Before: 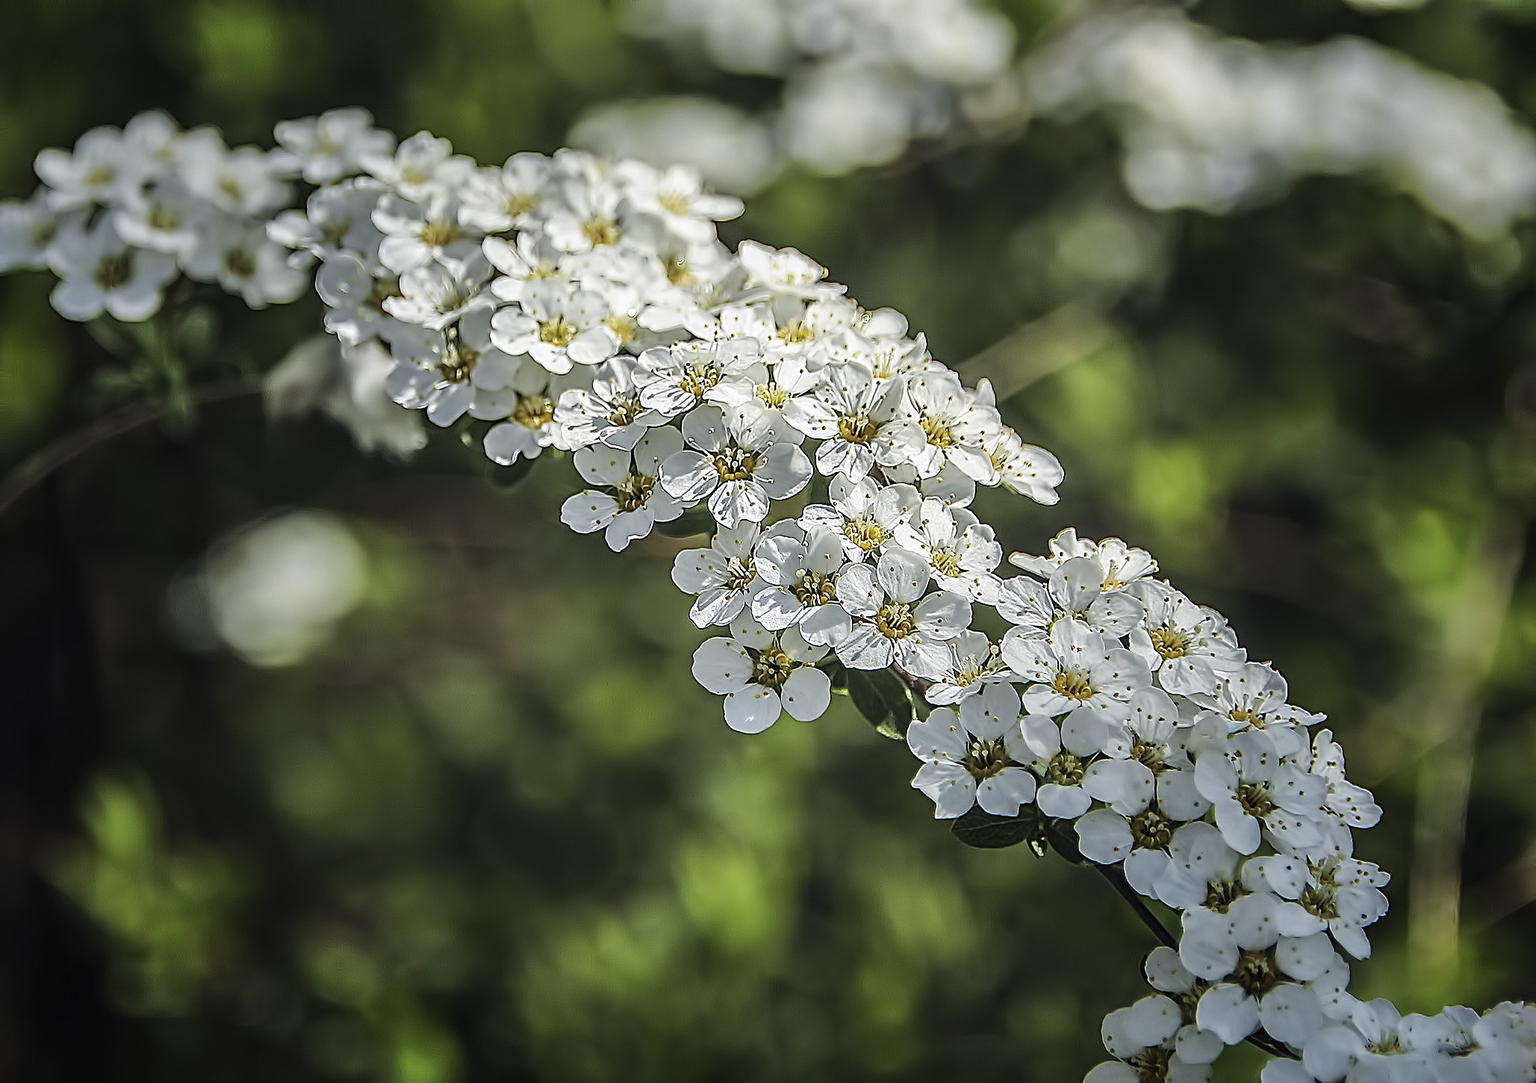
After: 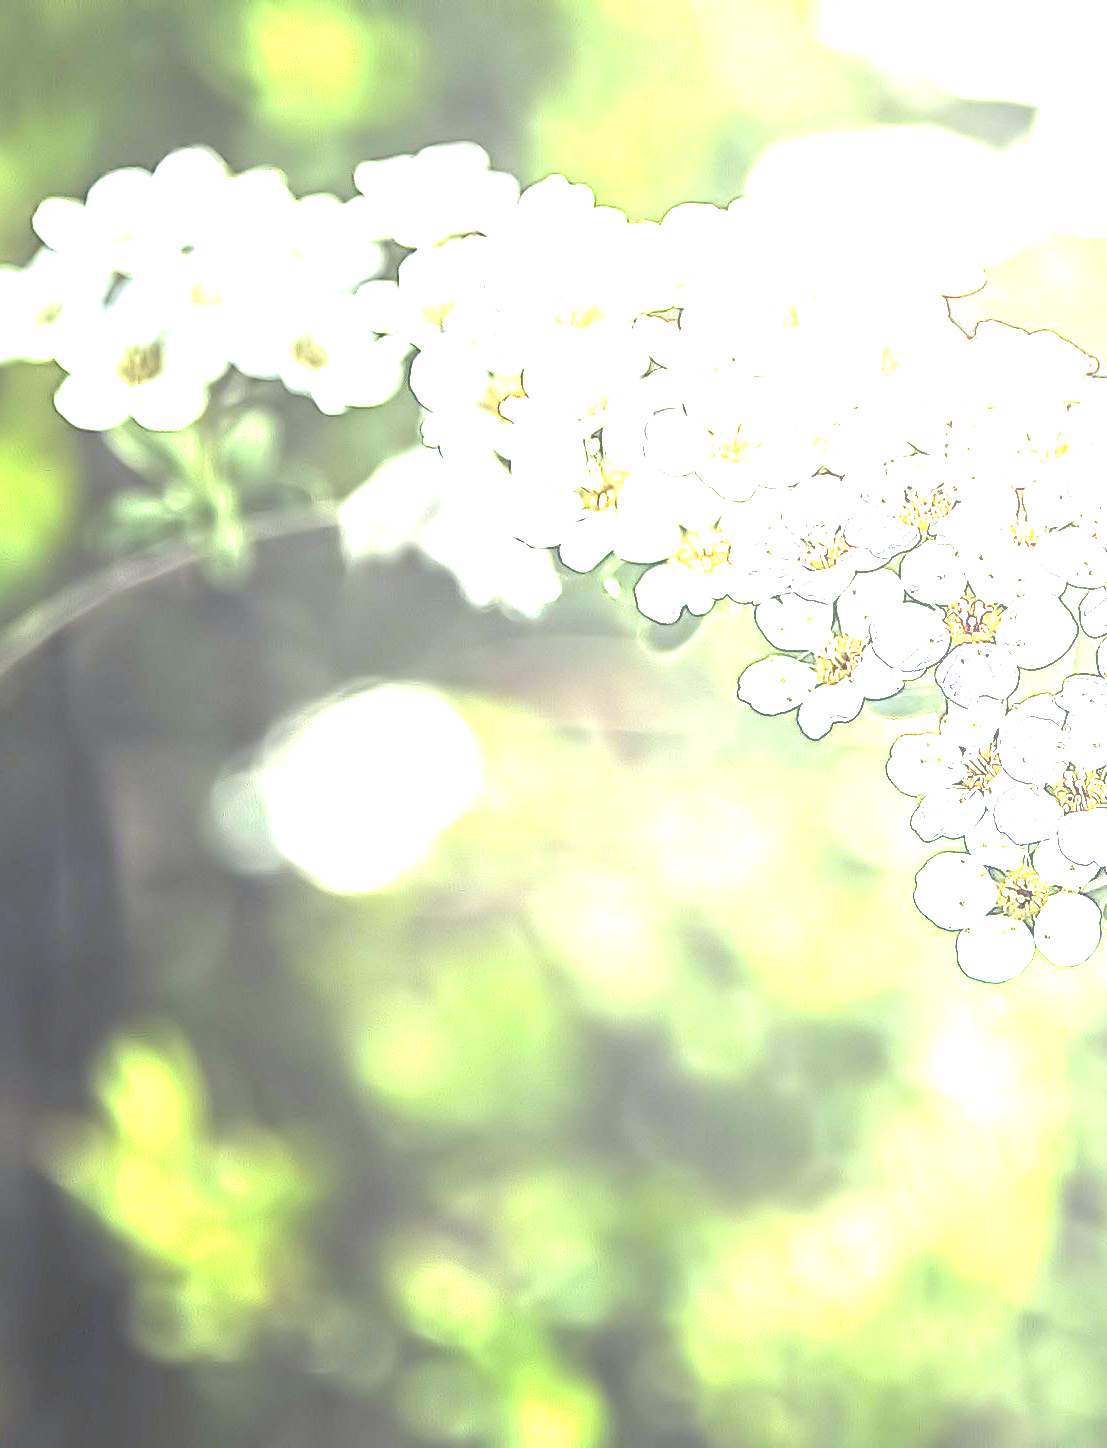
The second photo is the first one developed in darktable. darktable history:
crop: left 0.587%, right 45.588%, bottom 0.086%
local contrast: detail 69%
white balance: red 0.98, blue 1.034
exposure: black level correction 0, exposure 4 EV, compensate exposure bias true, compensate highlight preservation false
